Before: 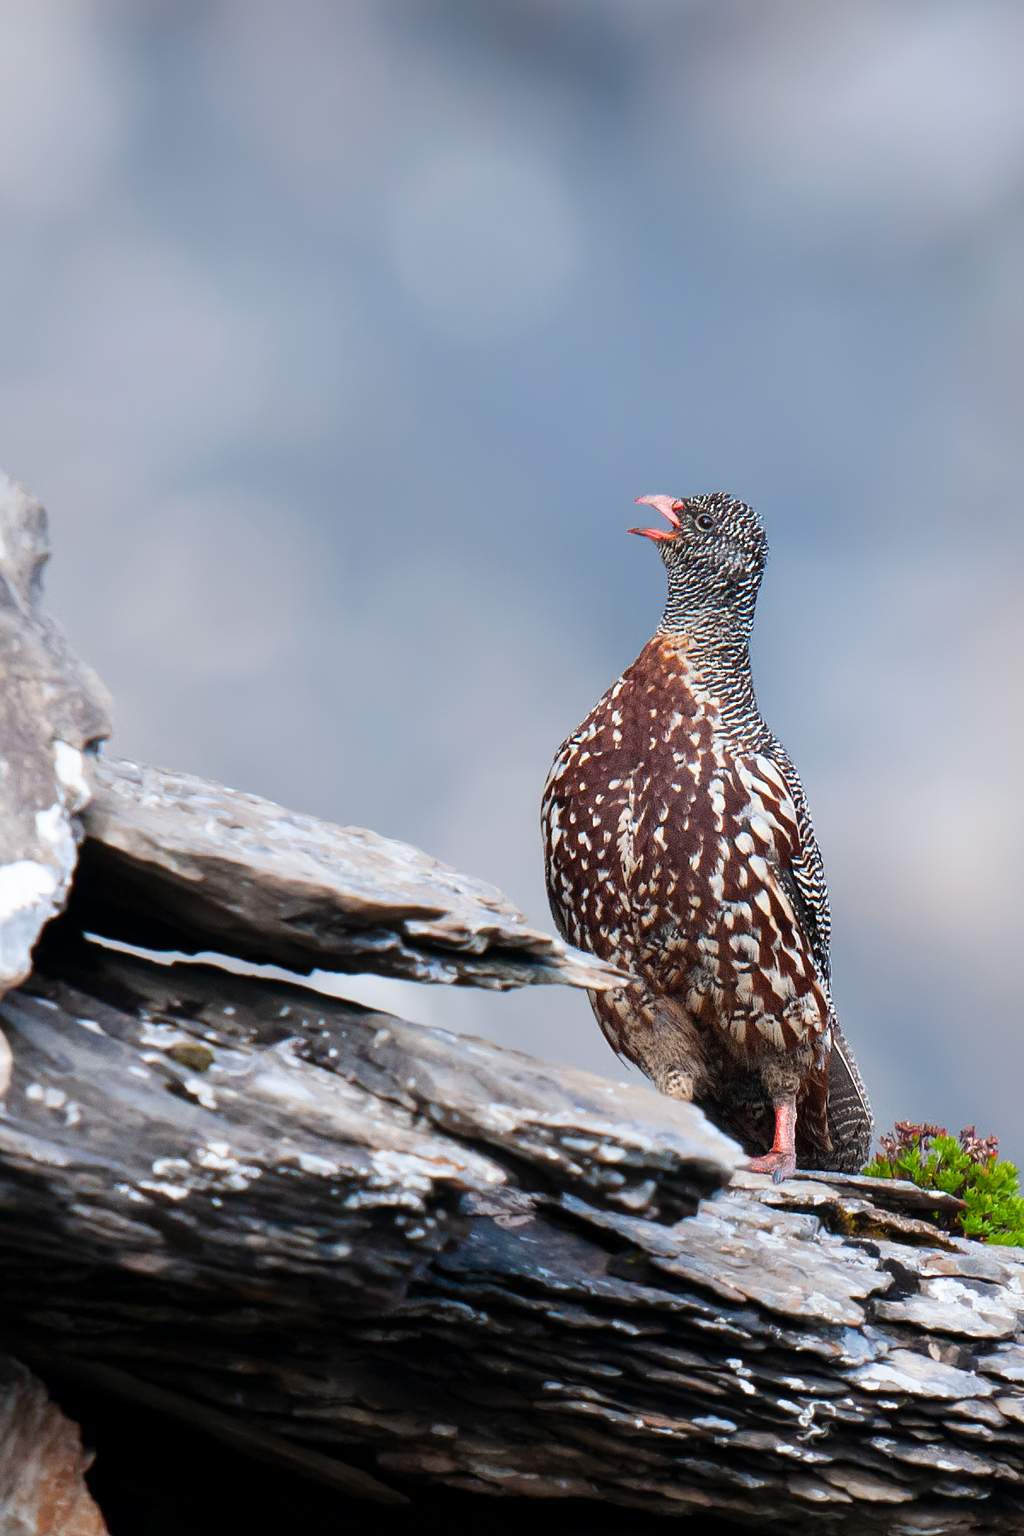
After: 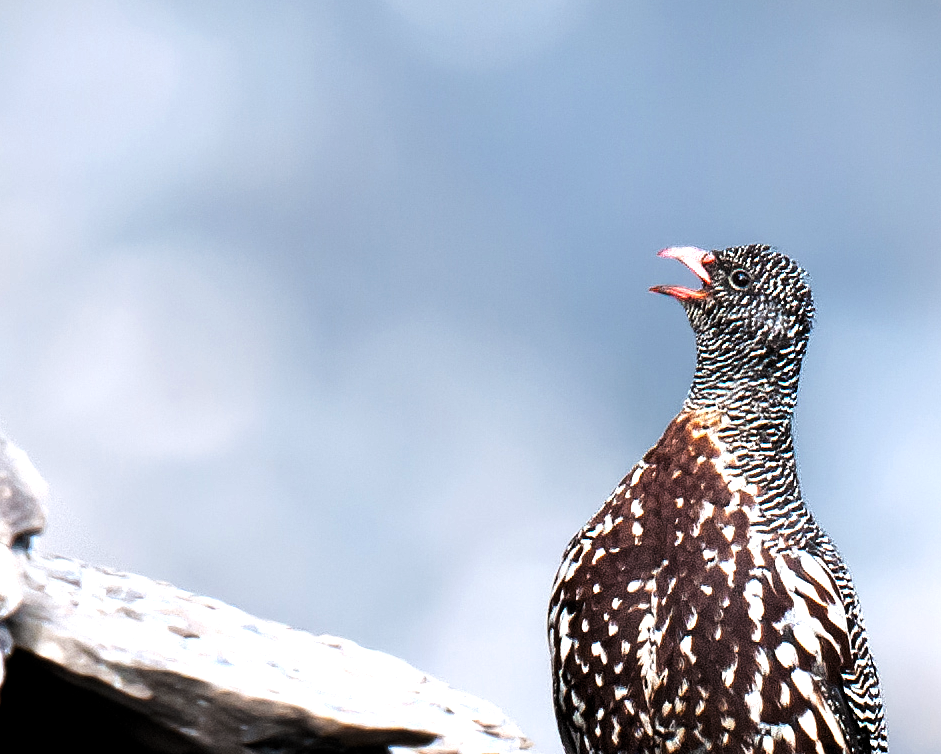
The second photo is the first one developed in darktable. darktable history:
crop: left 7.193%, top 18.502%, right 14.35%, bottom 39.571%
levels: levels [0.044, 0.475, 0.791]
